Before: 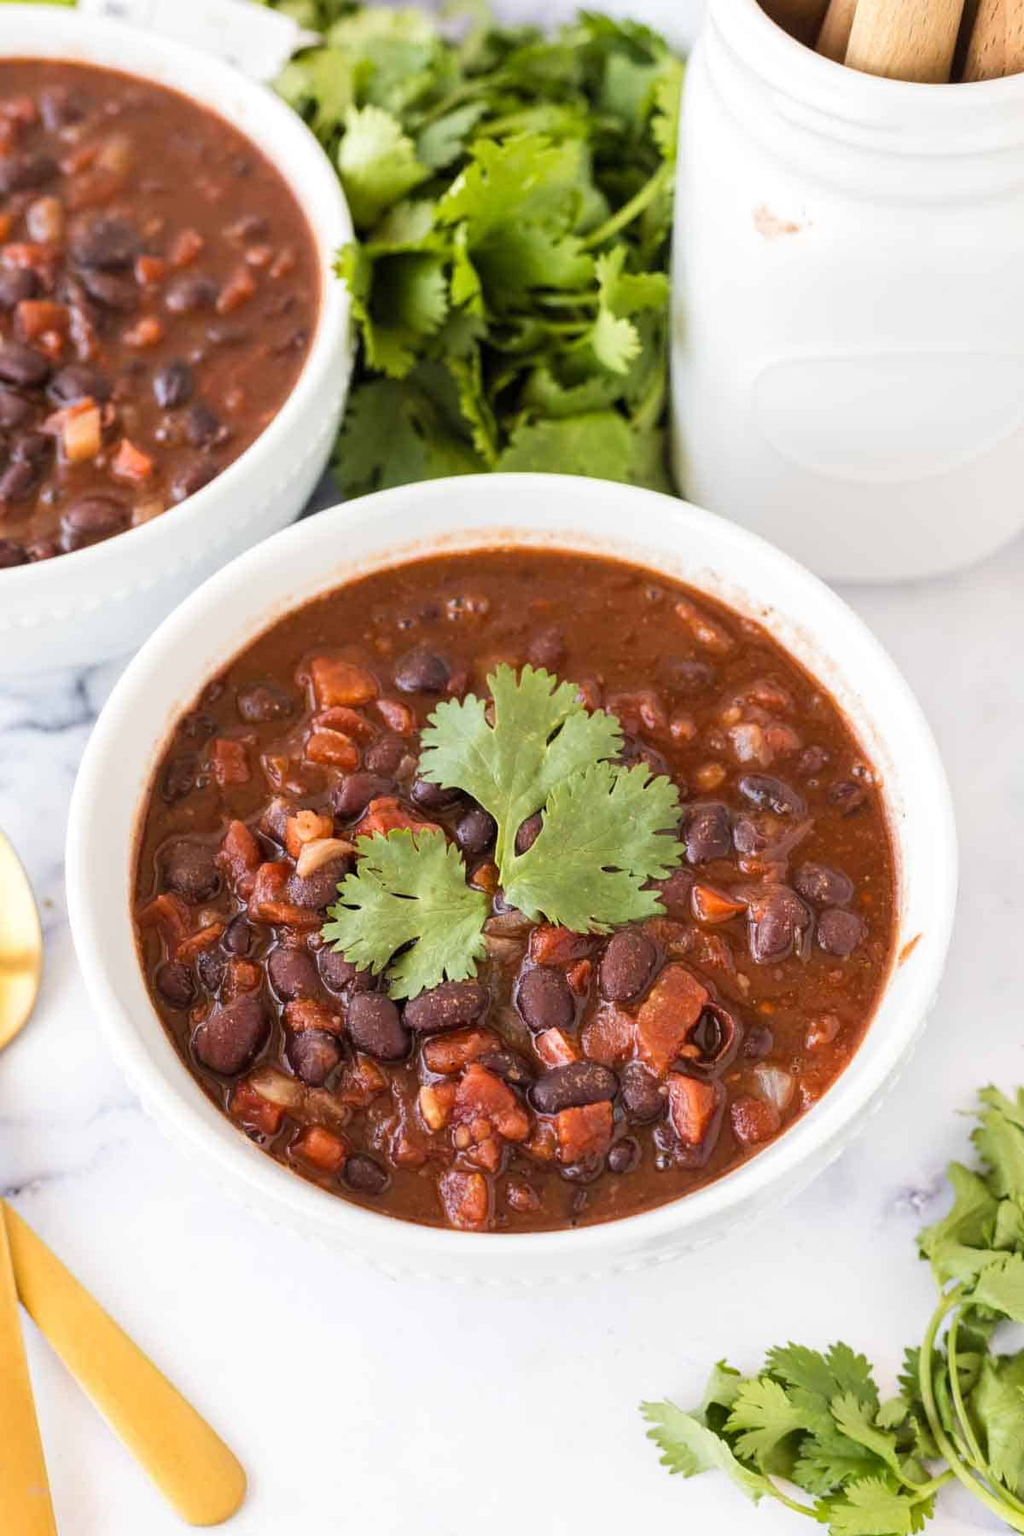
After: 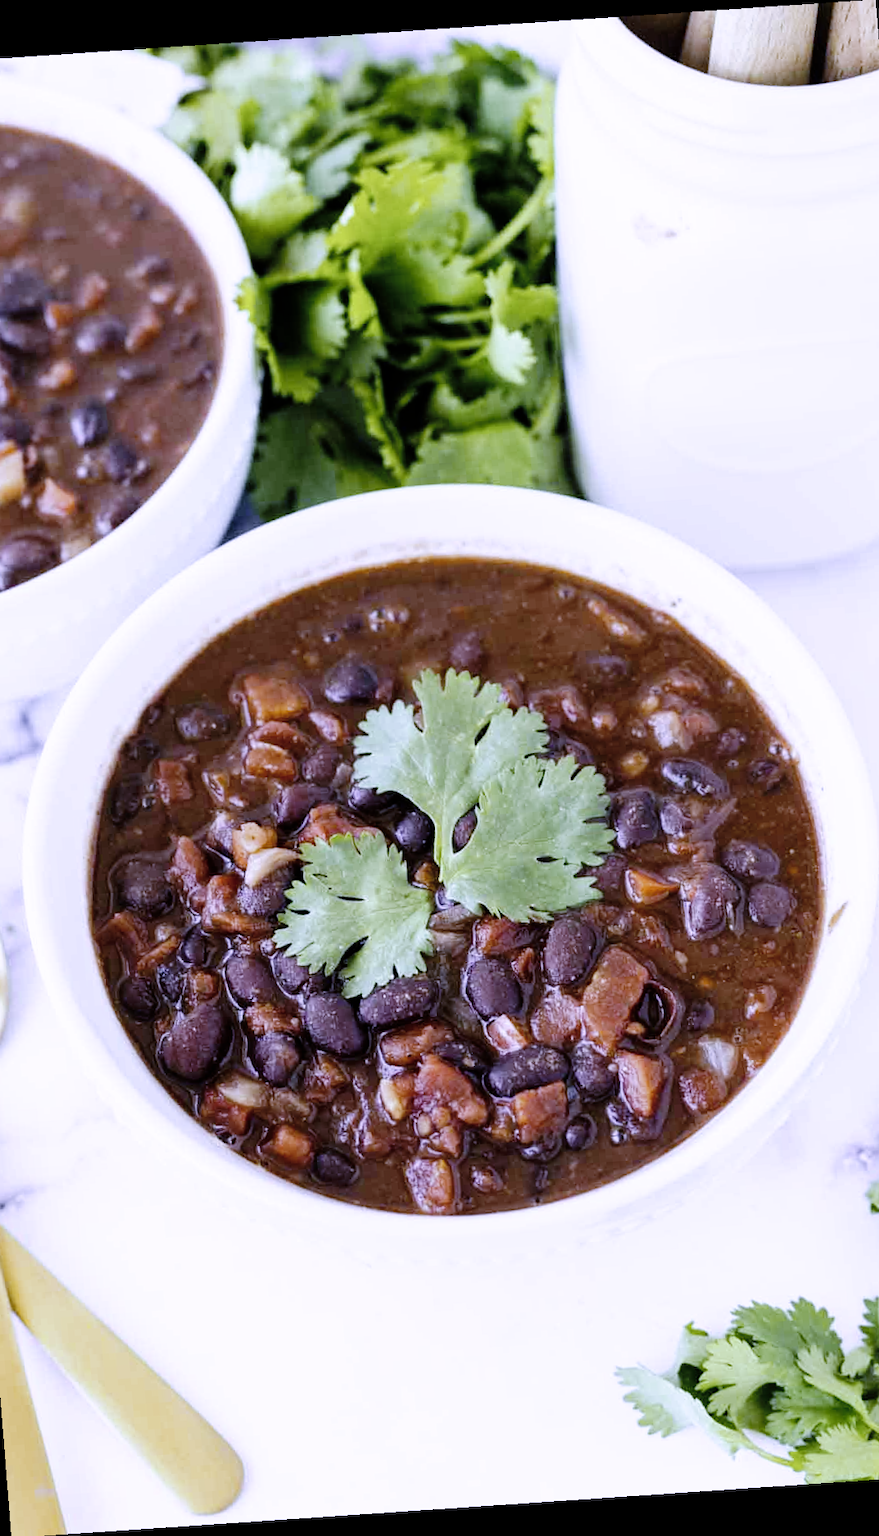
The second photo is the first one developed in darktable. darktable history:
crop and rotate: left 9.597%, right 10.195%
tone curve: curves: ch0 [(0, 0) (0.003, 0) (0.011, 0.001) (0.025, 0.003) (0.044, 0.005) (0.069, 0.012) (0.1, 0.023) (0.136, 0.039) (0.177, 0.088) (0.224, 0.15) (0.277, 0.239) (0.335, 0.334) (0.399, 0.43) (0.468, 0.526) (0.543, 0.621) (0.623, 0.711) (0.709, 0.791) (0.801, 0.87) (0.898, 0.949) (1, 1)], preserve colors none
rotate and perspective: rotation -4.2°, shear 0.006, automatic cropping off
white balance: red 0.766, blue 1.537
color correction: highlights a* 5.59, highlights b* 5.24, saturation 0.68
